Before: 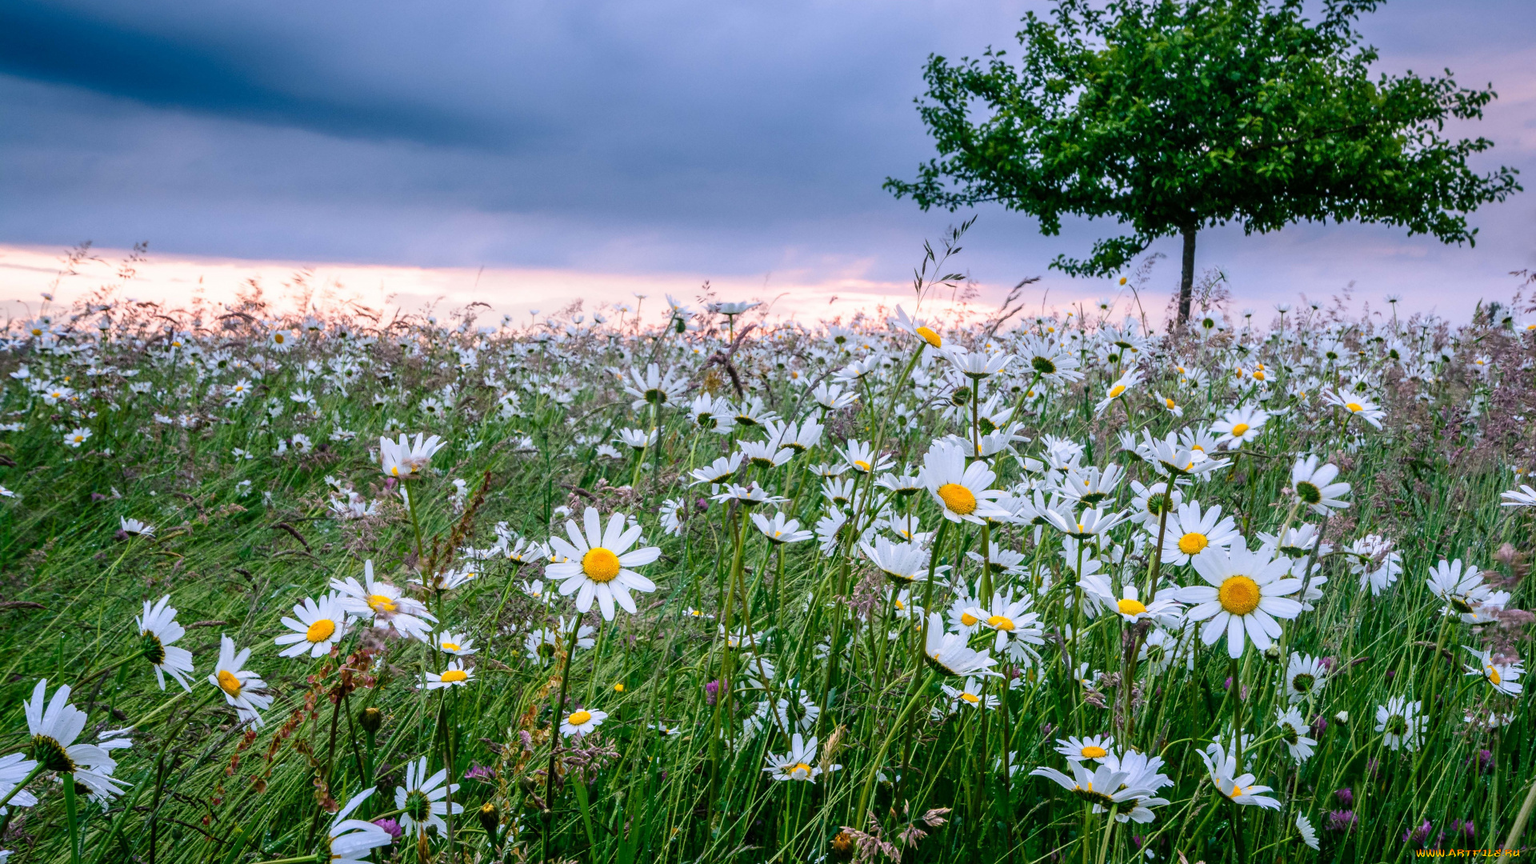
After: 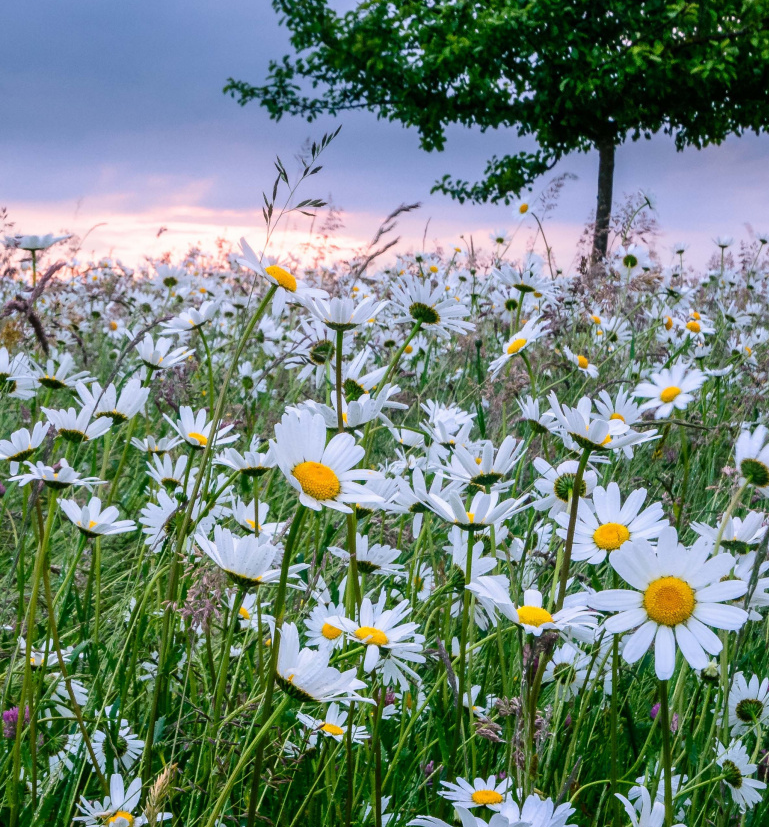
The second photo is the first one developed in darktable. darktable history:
crop: left 45.882%, top 13.33%, right 14.021%, bottom 10.074%
